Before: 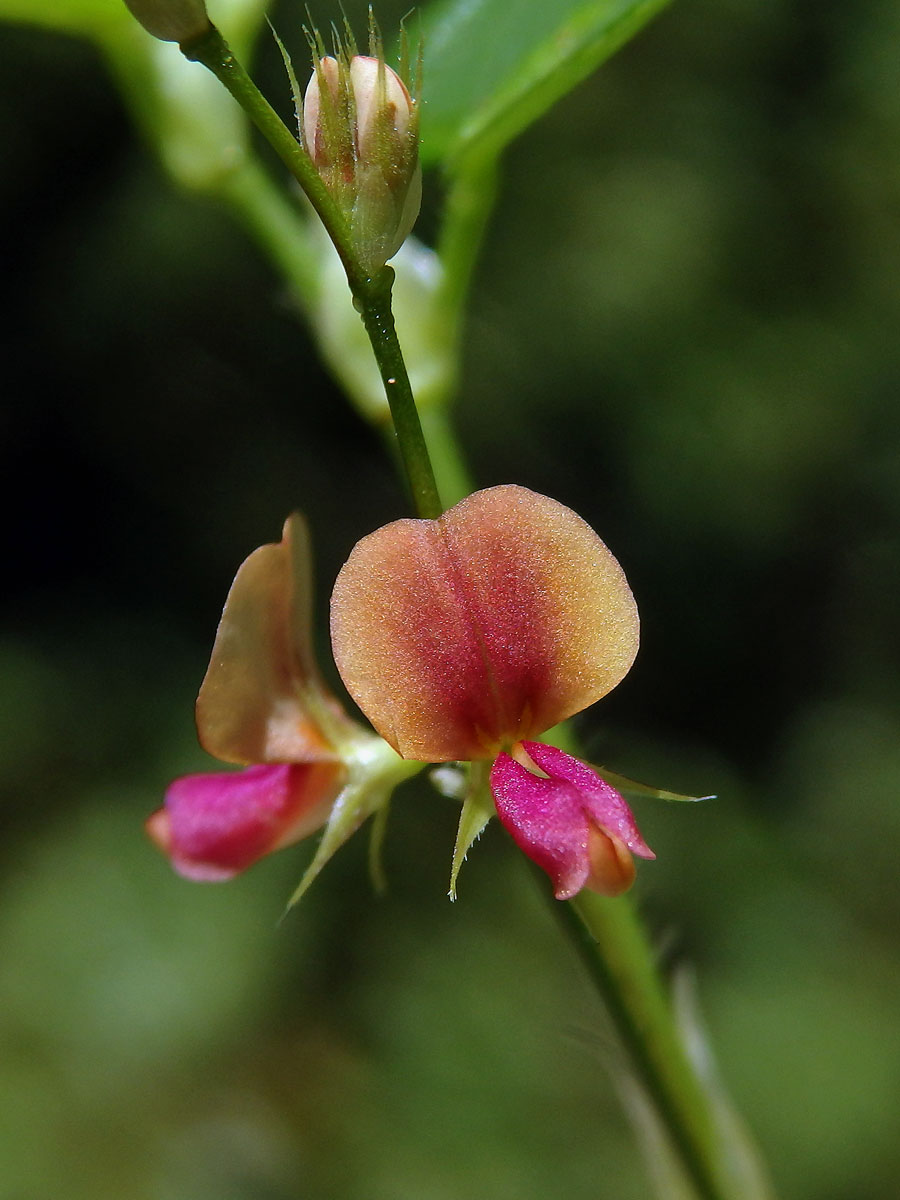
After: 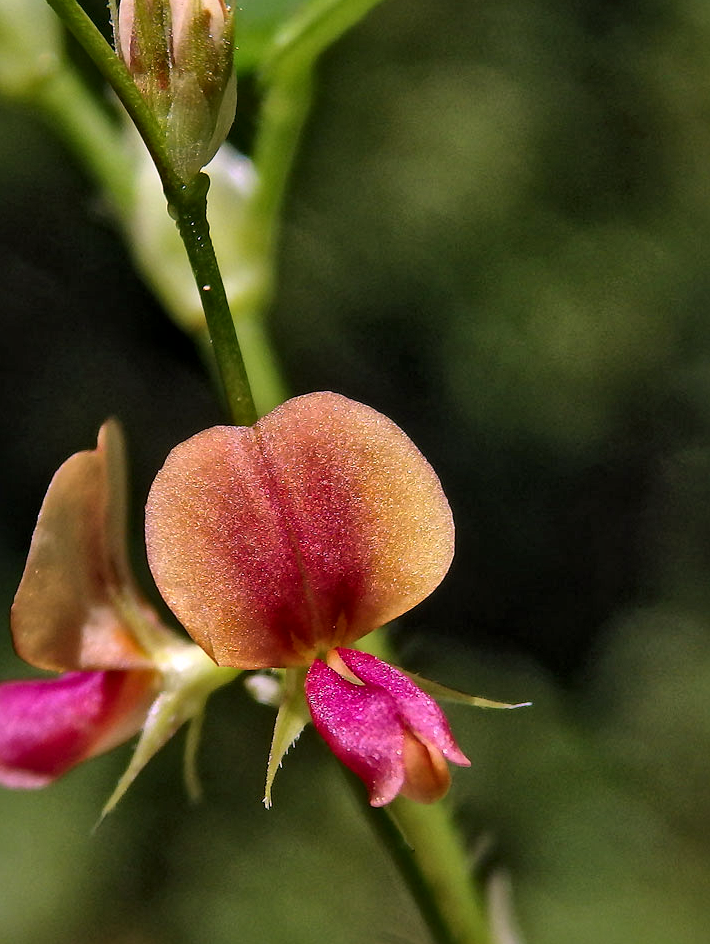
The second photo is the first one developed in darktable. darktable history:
shadows and highlights: shadows 37.19, highlights -26.68, soften with gaussian
crop and rotate: left 20.617%, top 7.799%, right 0.476%, bottom 13.457%
local contrast: mode bilateral grid, contrast 20, coarseness 19, detail 164%, midtone range 0.2
color correction: highlights a* 12.55, highlights b* 5.46
